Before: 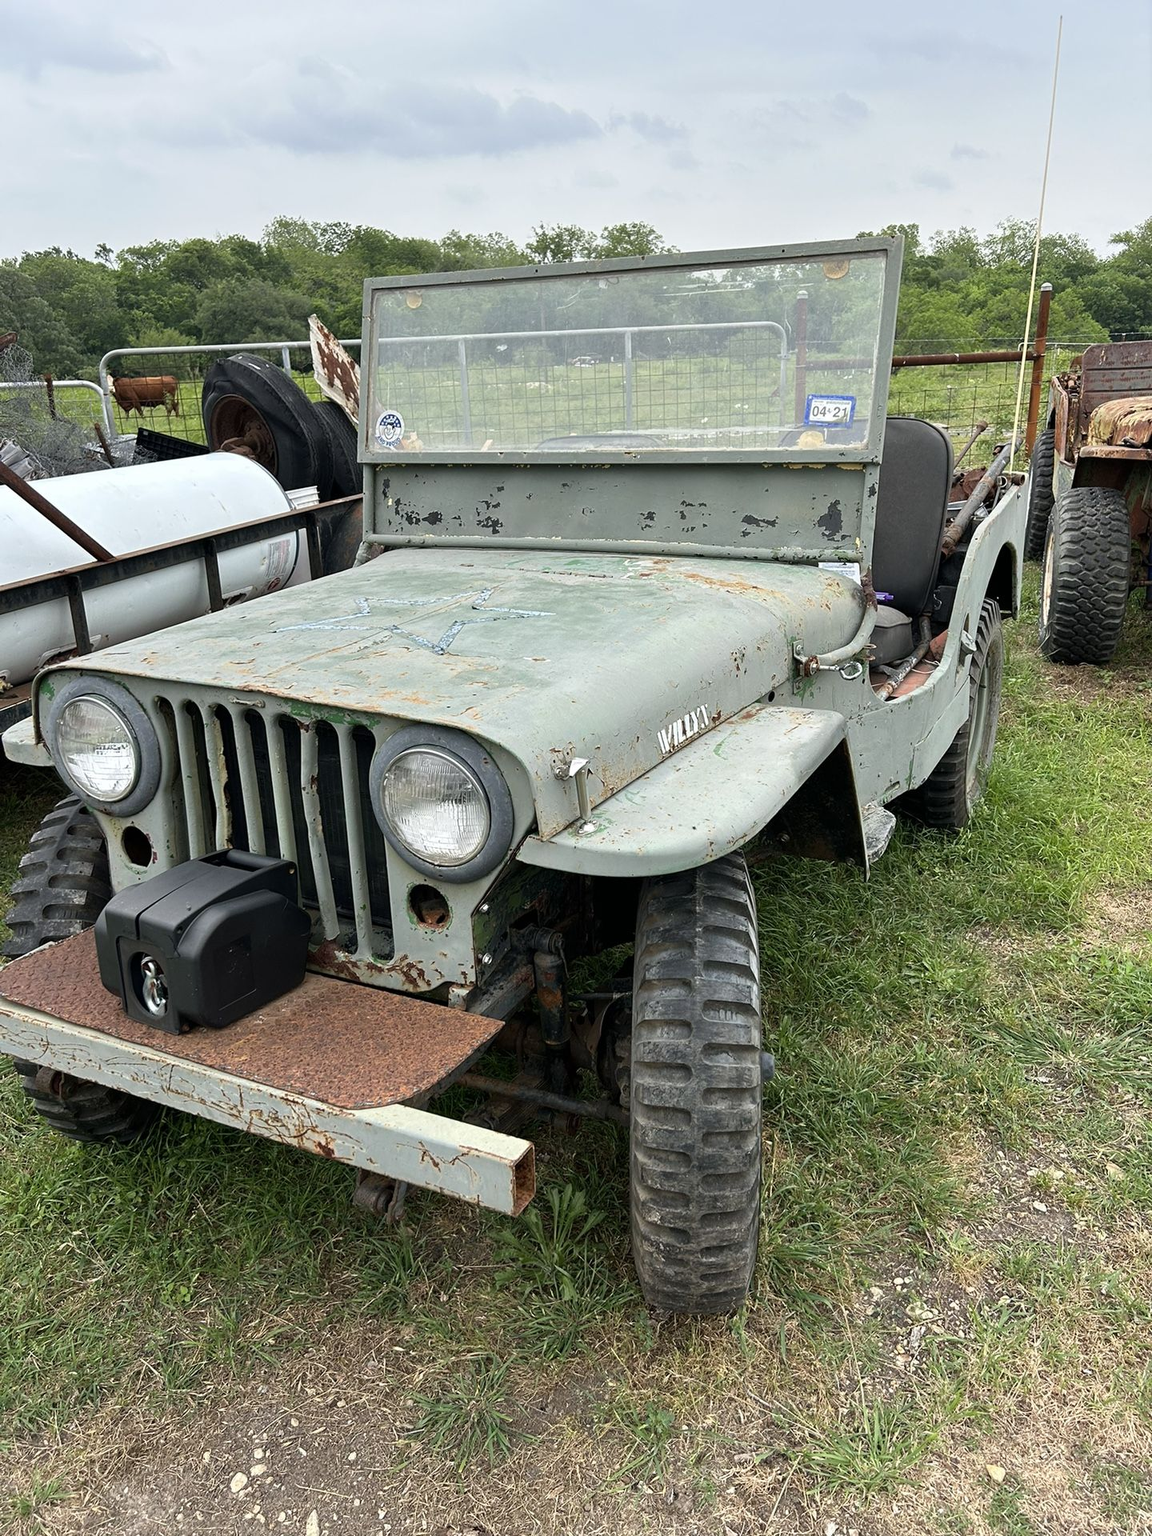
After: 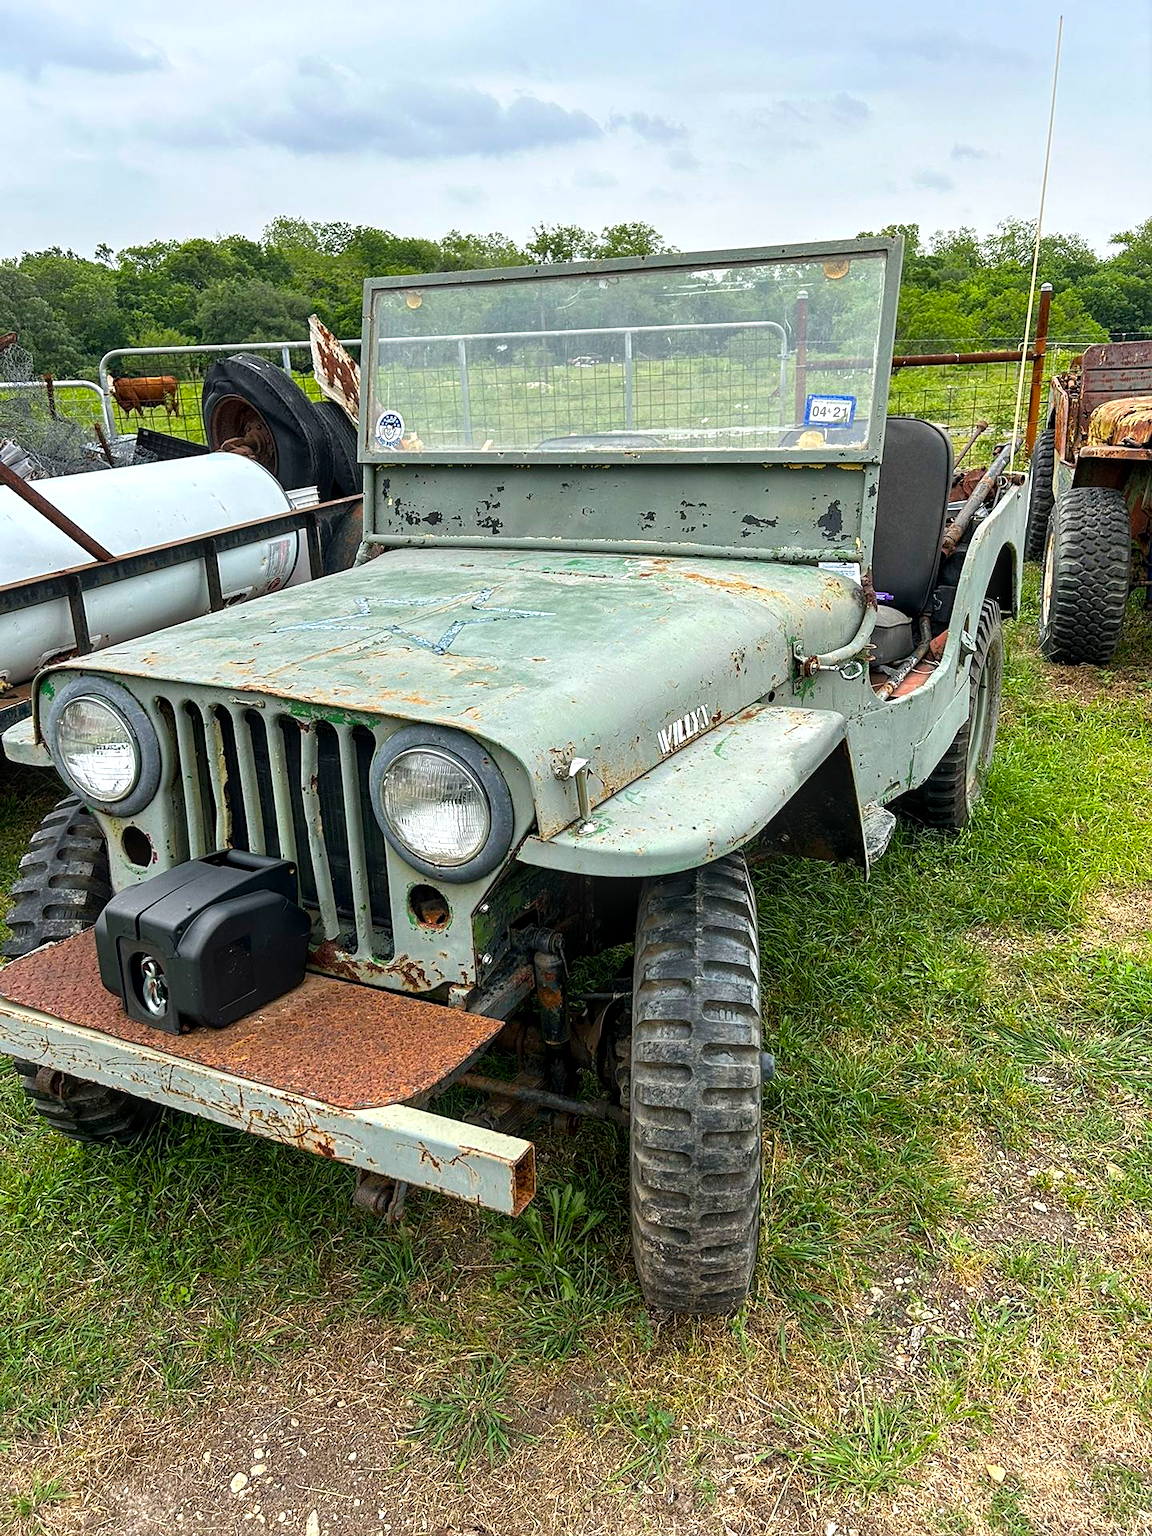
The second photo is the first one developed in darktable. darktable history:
local contrast: detail 130%
sharpen: amount 0.21
color balance rgb: perceptual saturation grading › global saturation 29.708%, perceptual brilliance grading › global brilliance 4.518%, global vibrance 20%
